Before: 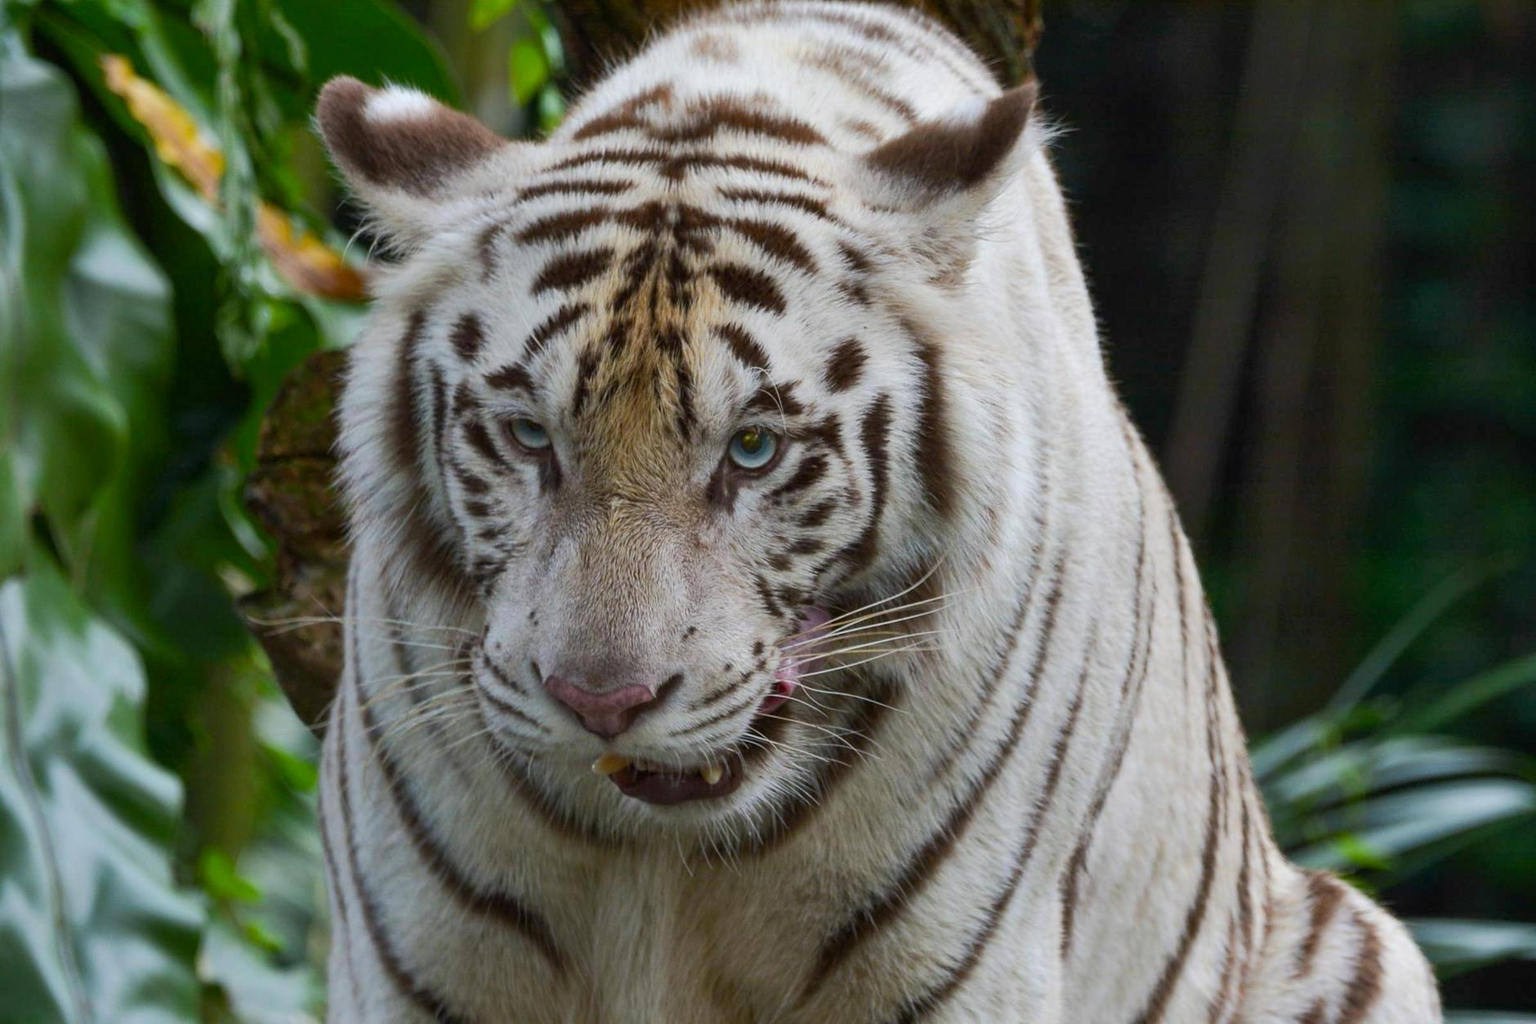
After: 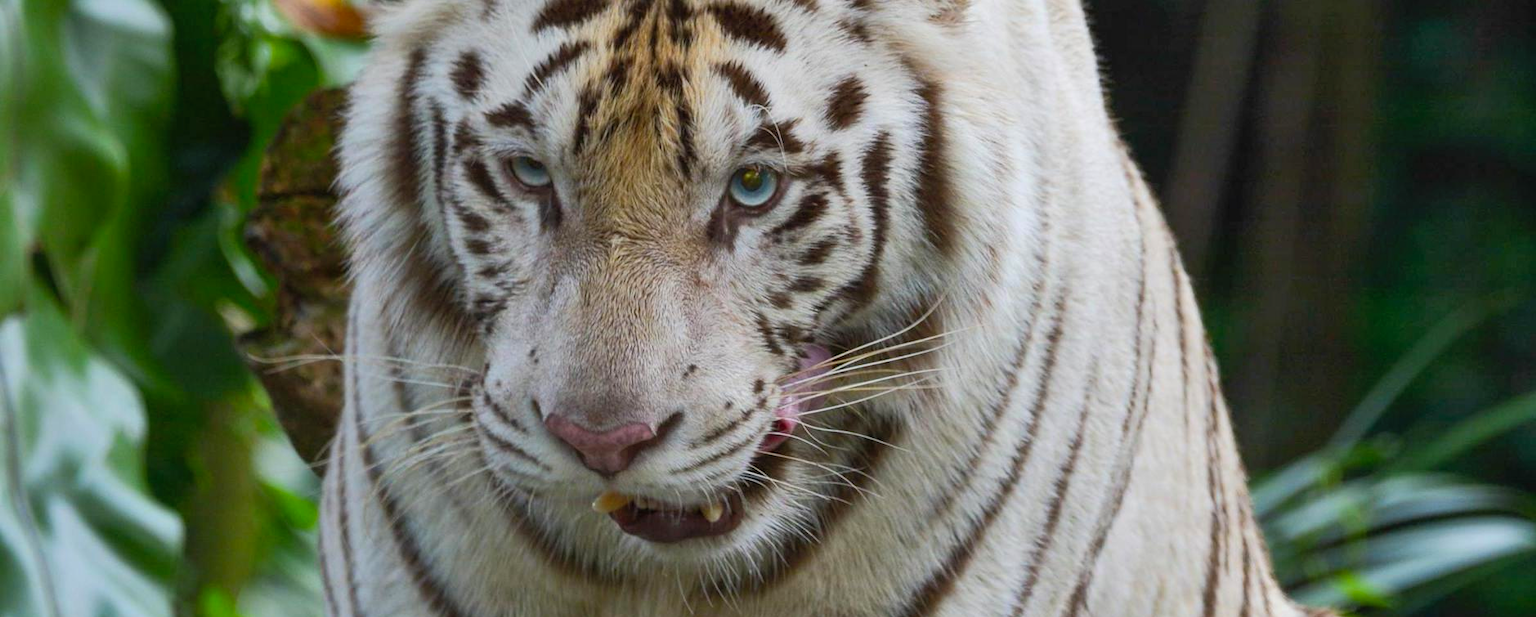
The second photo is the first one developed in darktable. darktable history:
contrast brightness saturation: contrast 0.072, brightness 0.08, saturation 0.183
crop and rotate: top 25.692%, bottom 13.964%
